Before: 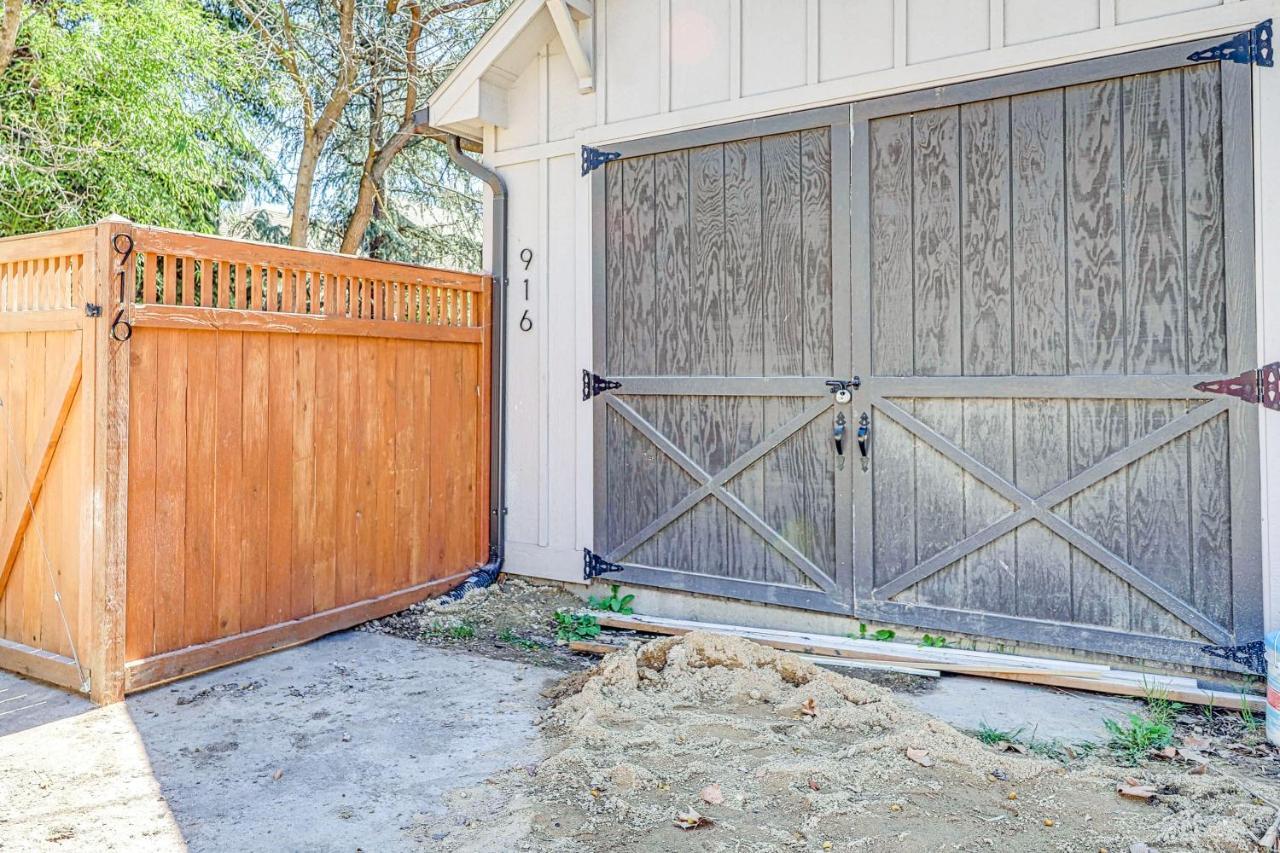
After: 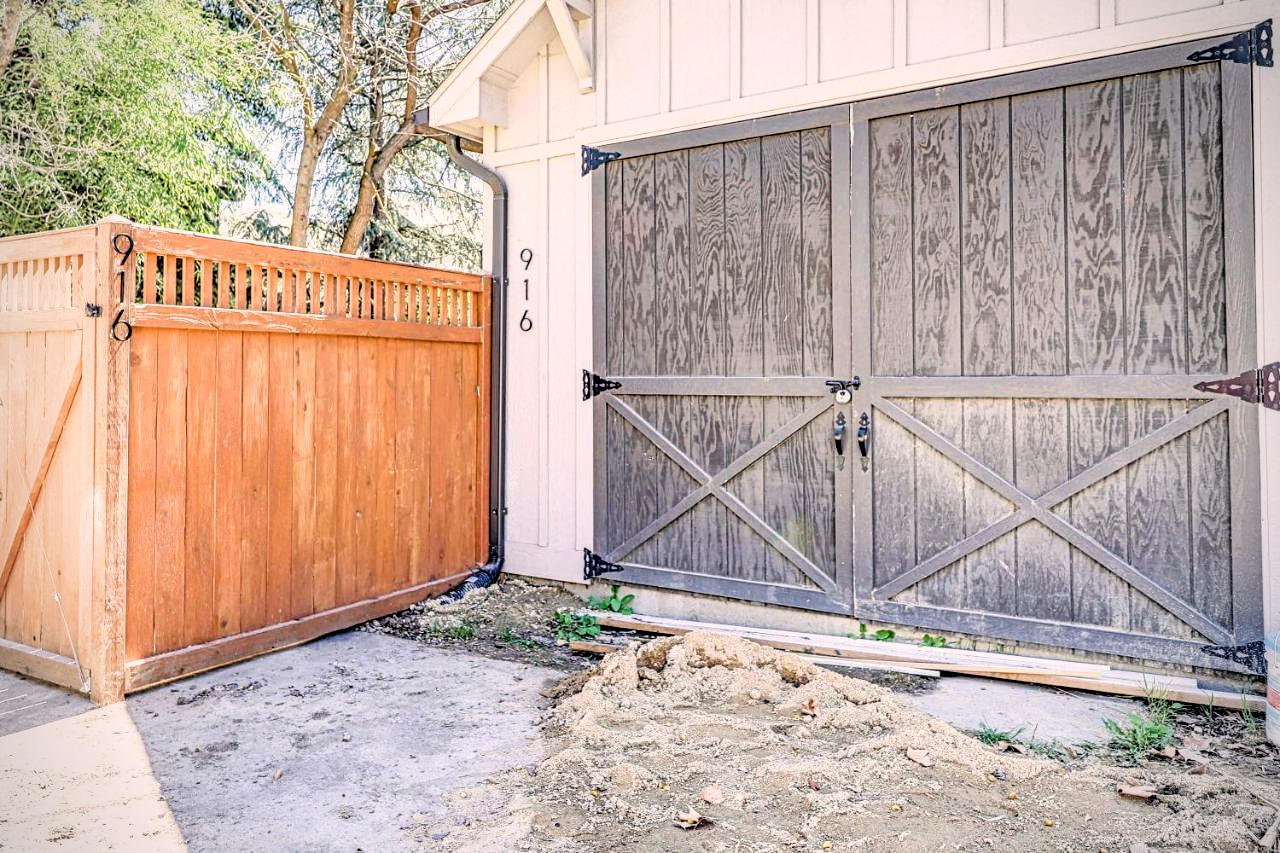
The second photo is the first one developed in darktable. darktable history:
filmic rgb: black relative exposure -3.64 EV, white relative exposure 2.44 EV, hardness 3.29
color correction: highlights a* 7.34, highlights b* 4.37
vignetting: on, module defaults
